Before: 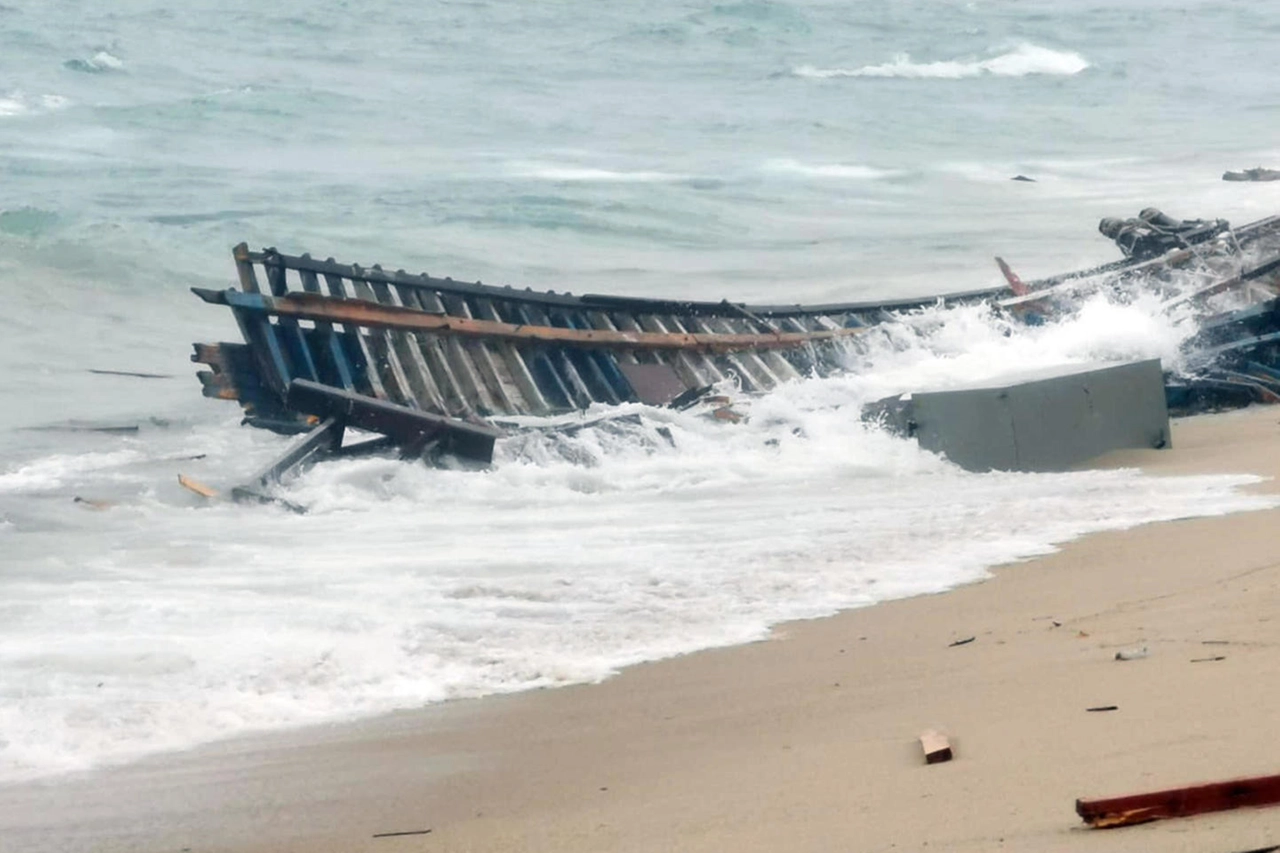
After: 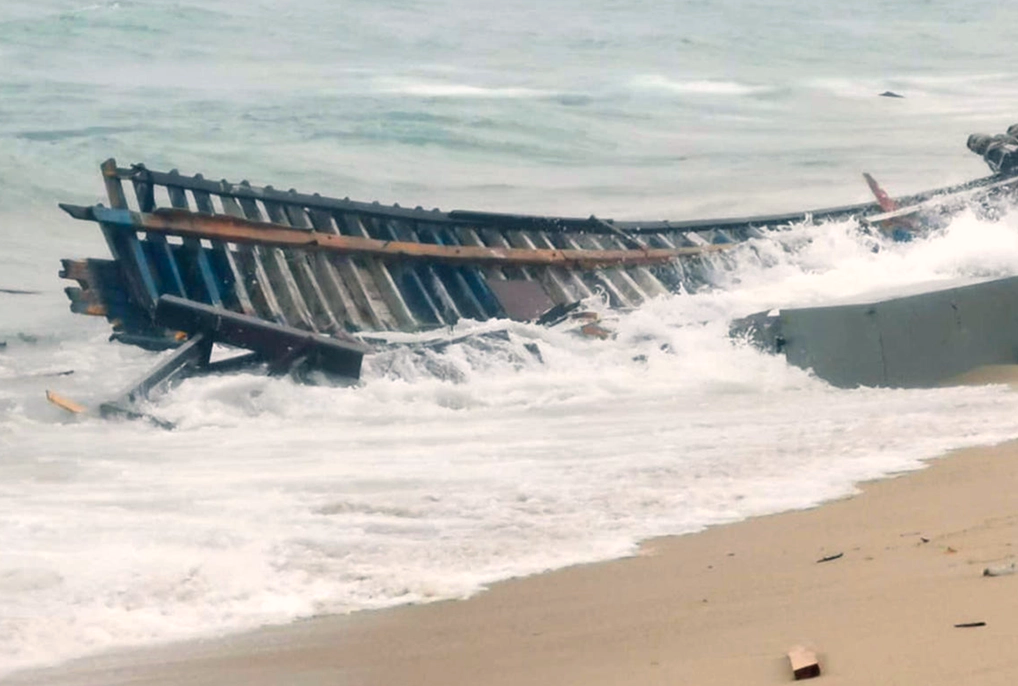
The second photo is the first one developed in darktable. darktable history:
color balance rgb: shadows lift › chroma 0.966%, shadows lift › hue 110.76°, highlights gain › chroma 1.576%, highlights gain › hue 57.36°, linear chroma grading › global chroma 15.025%, perceptual saturation grading › global saturation 0.786%
crop and rotate: left 10.347%, top 9.912%, right 10.059%, bottom 9.638%
